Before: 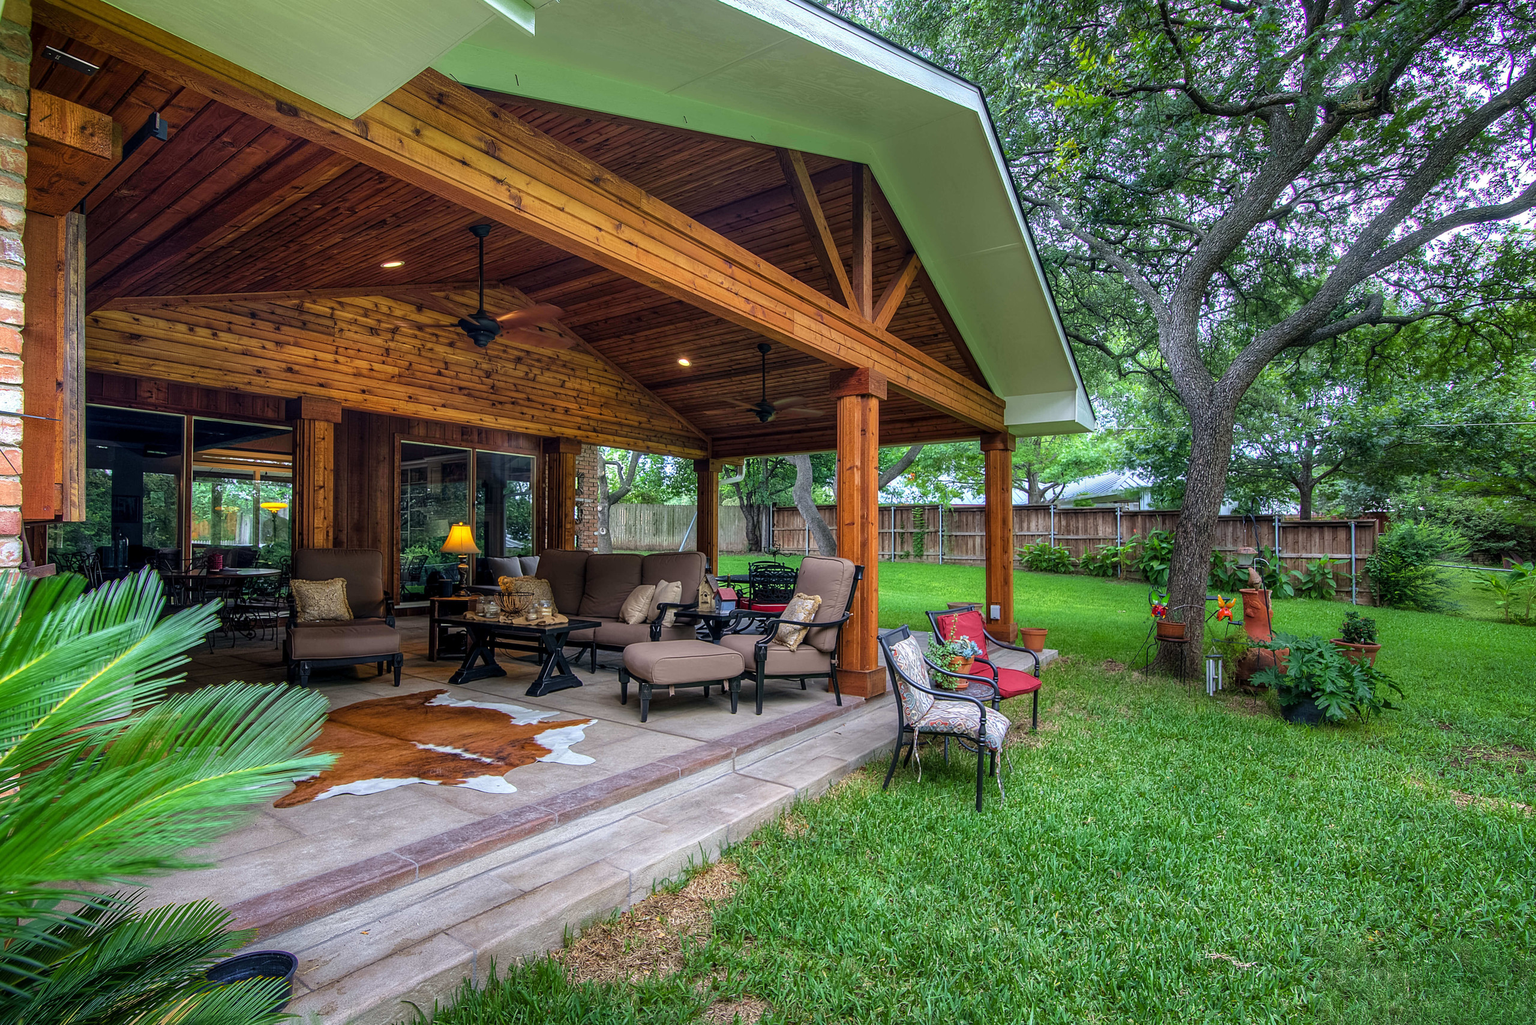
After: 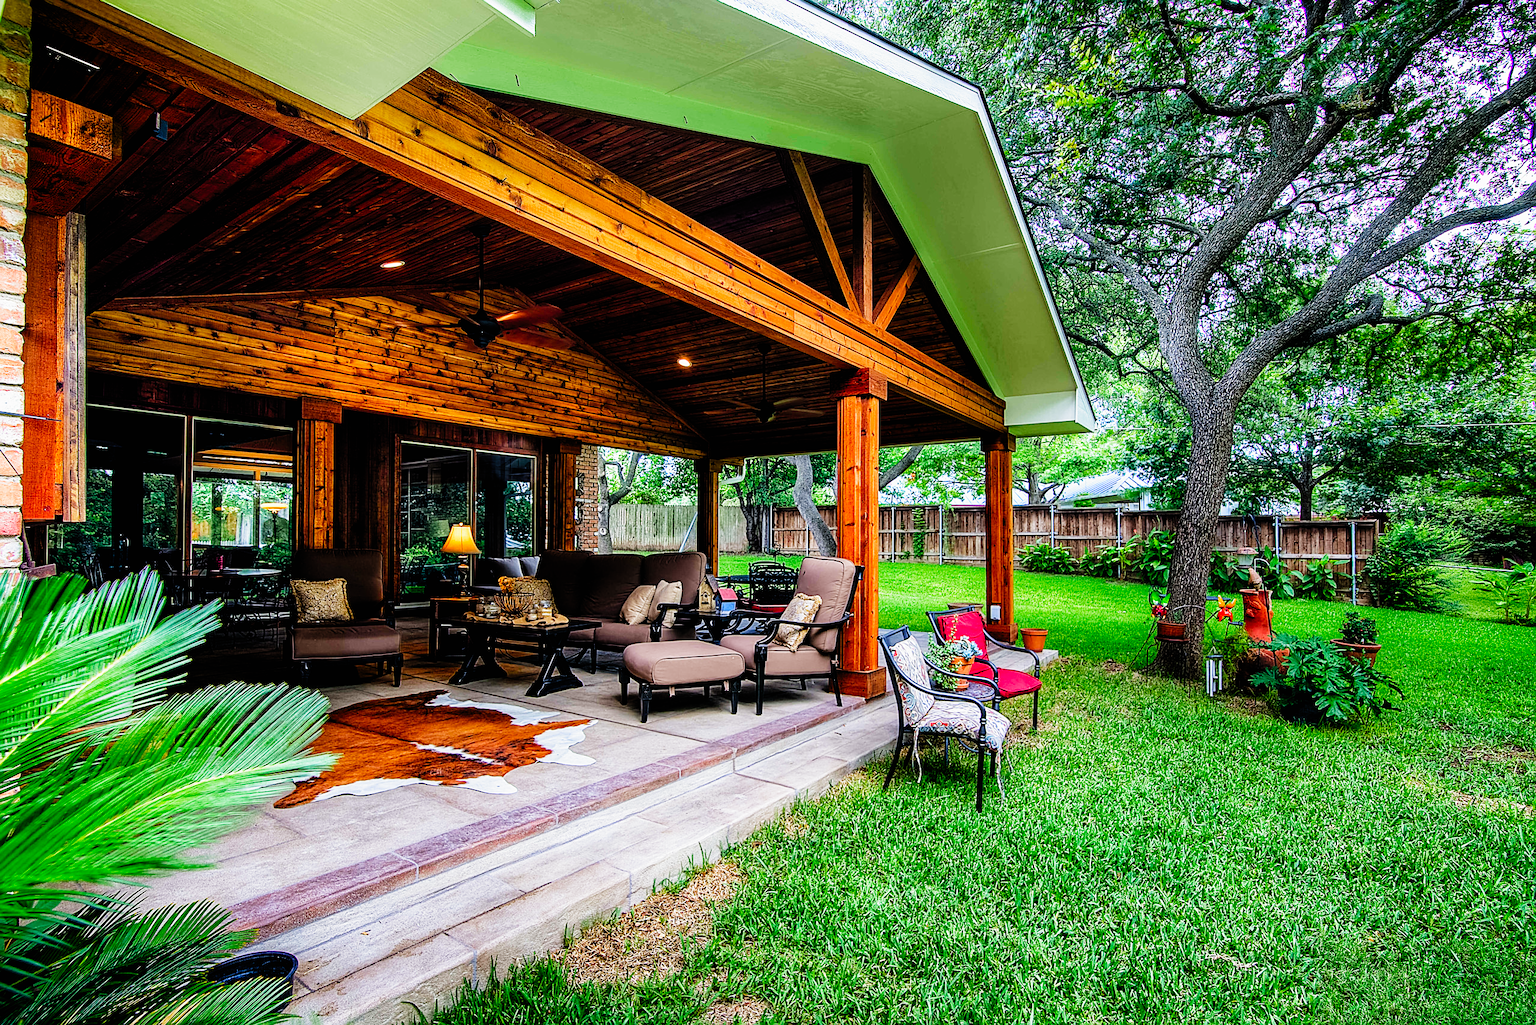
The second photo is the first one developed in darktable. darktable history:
tone equalizer: -8 EV -0.566 EV
tone curve: curves: ch0 [(0, 0) (0.003, 0.004) (0.011, 0.015) (0.025, 0.033) (0.044, 0.058) (0.069, 0.091) (0.1, 0.131) (0.136, 0.179) (0.177, 0.233) (0.224, 0.296) (0.277, 0.364) (0.335, 0.434) (0.399, 0.511) (0.468, 0.584) (0.543, 0.656) (0.623, 0.729) (0.709, 0.799) (0.801, 0.874) (0.898, 0.936) (1, 1)], color space Lab, linked channels, preserve colors none
sharpen: on, module defaults
filmic rgb: black relative exposure -5.36 EV, white relative exposure 2.87 EV, dynamic range scaling -37.37%, hardness 4, contrast 1.617, highlights saturation mix -1.29%, add noise in highlights 0, preserve chrominance no, color science v3 (2019), use custom middle-gray values true, contrast in highlights soft
